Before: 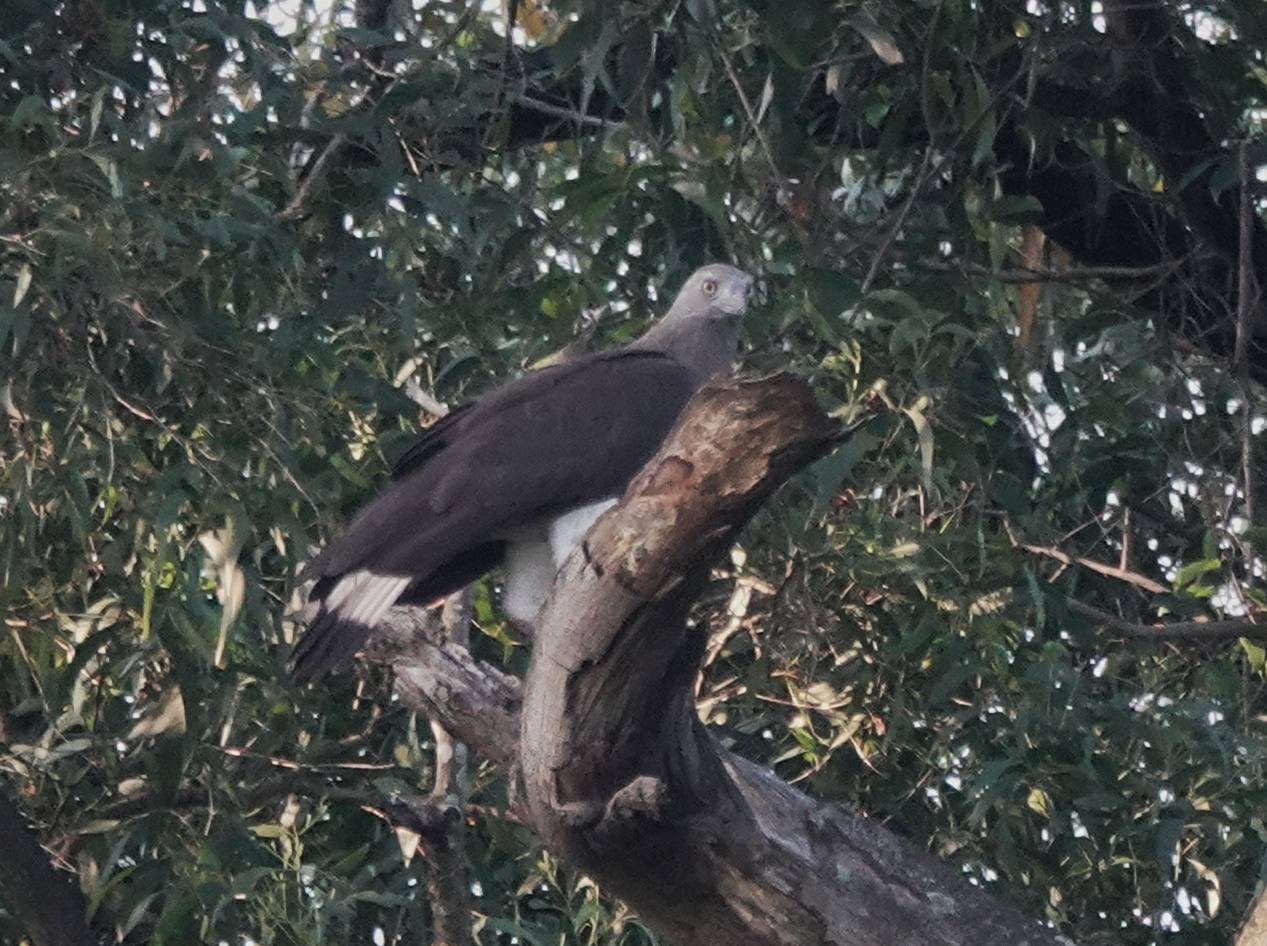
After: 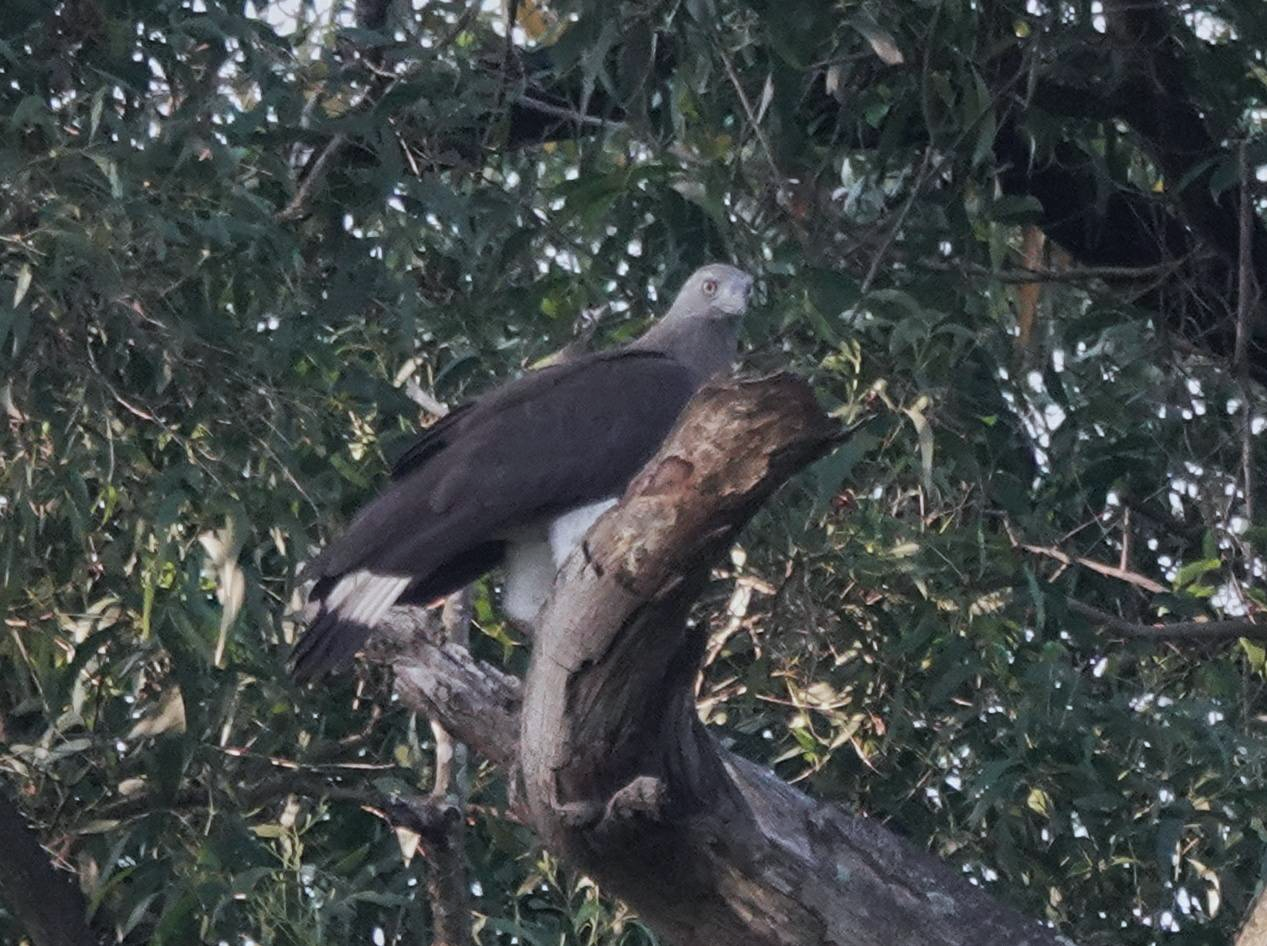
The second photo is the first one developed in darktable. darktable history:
rgb levels: preserve colors max RGB
white balance: red 0.974, blue 1.044
